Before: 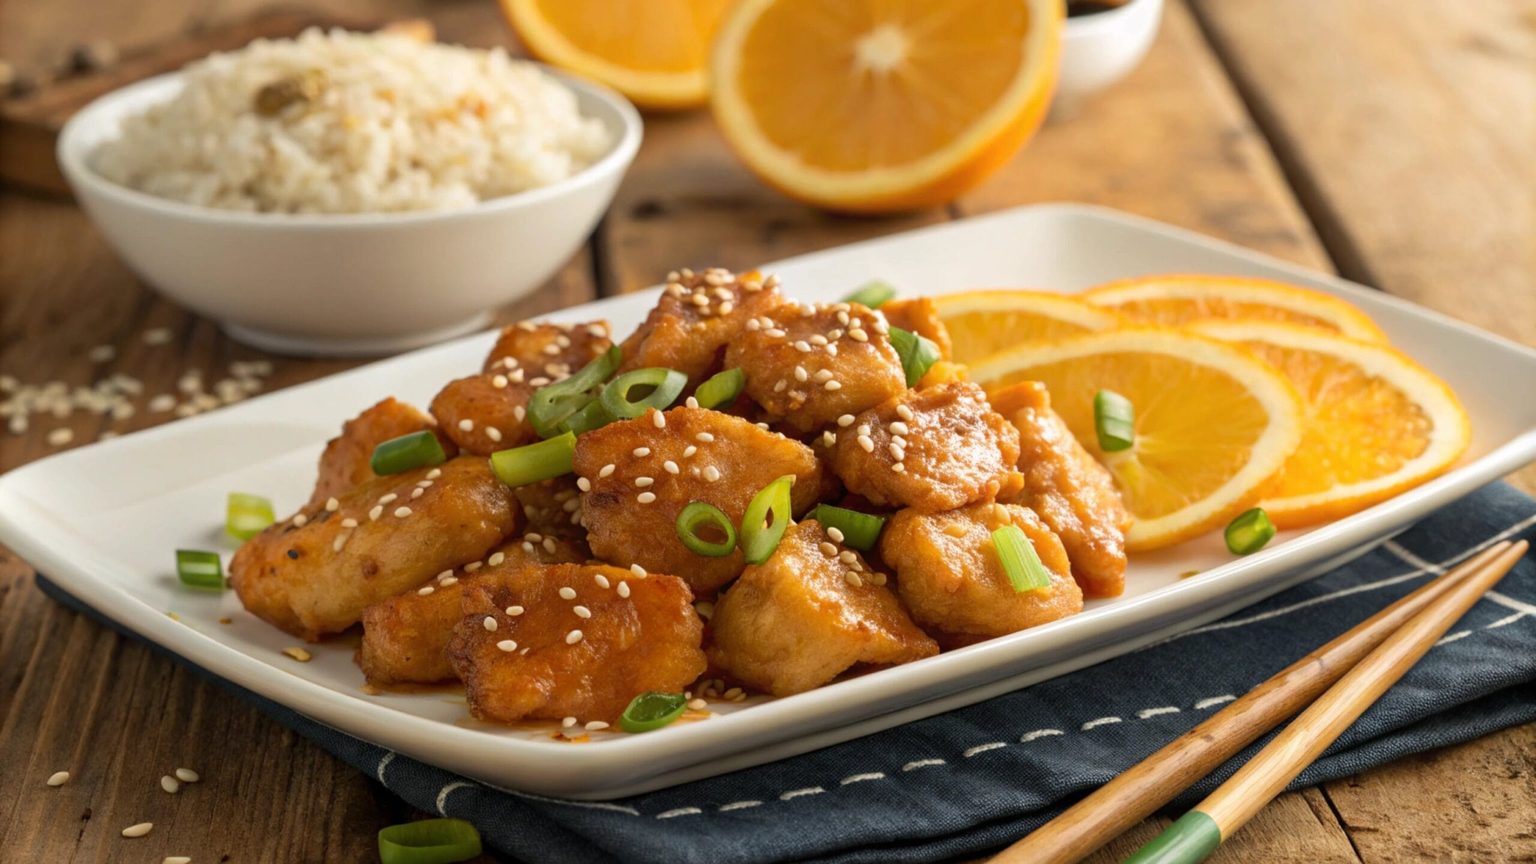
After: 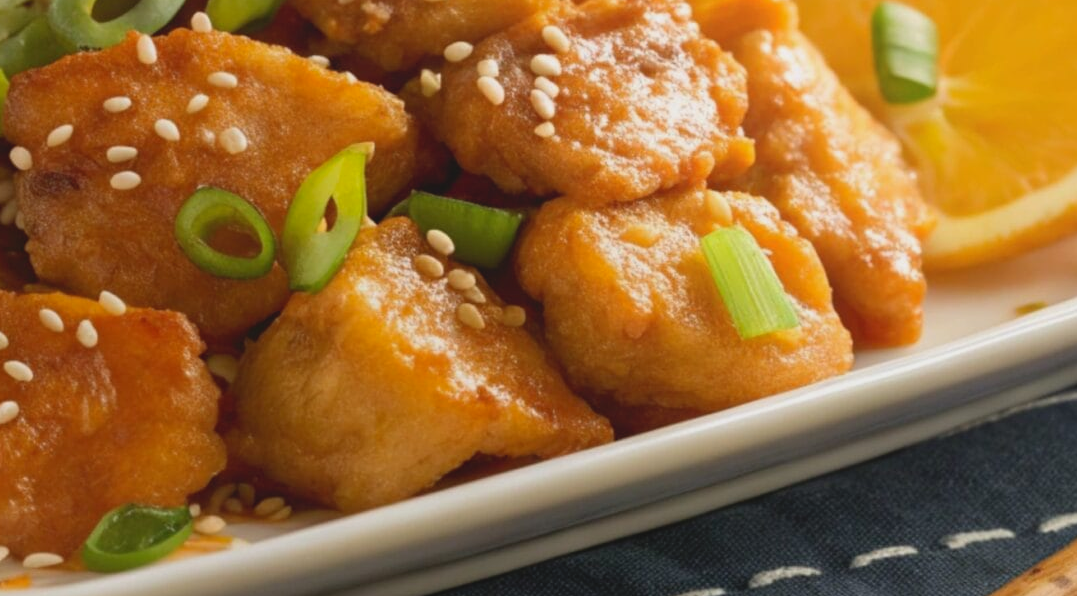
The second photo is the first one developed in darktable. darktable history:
local contrast: highlights 70%, shadows 64%, detail 83%, midtone range 0.33
crop: left 37.223%, top 45.098%, right 20.699%, bottom 13.46%
